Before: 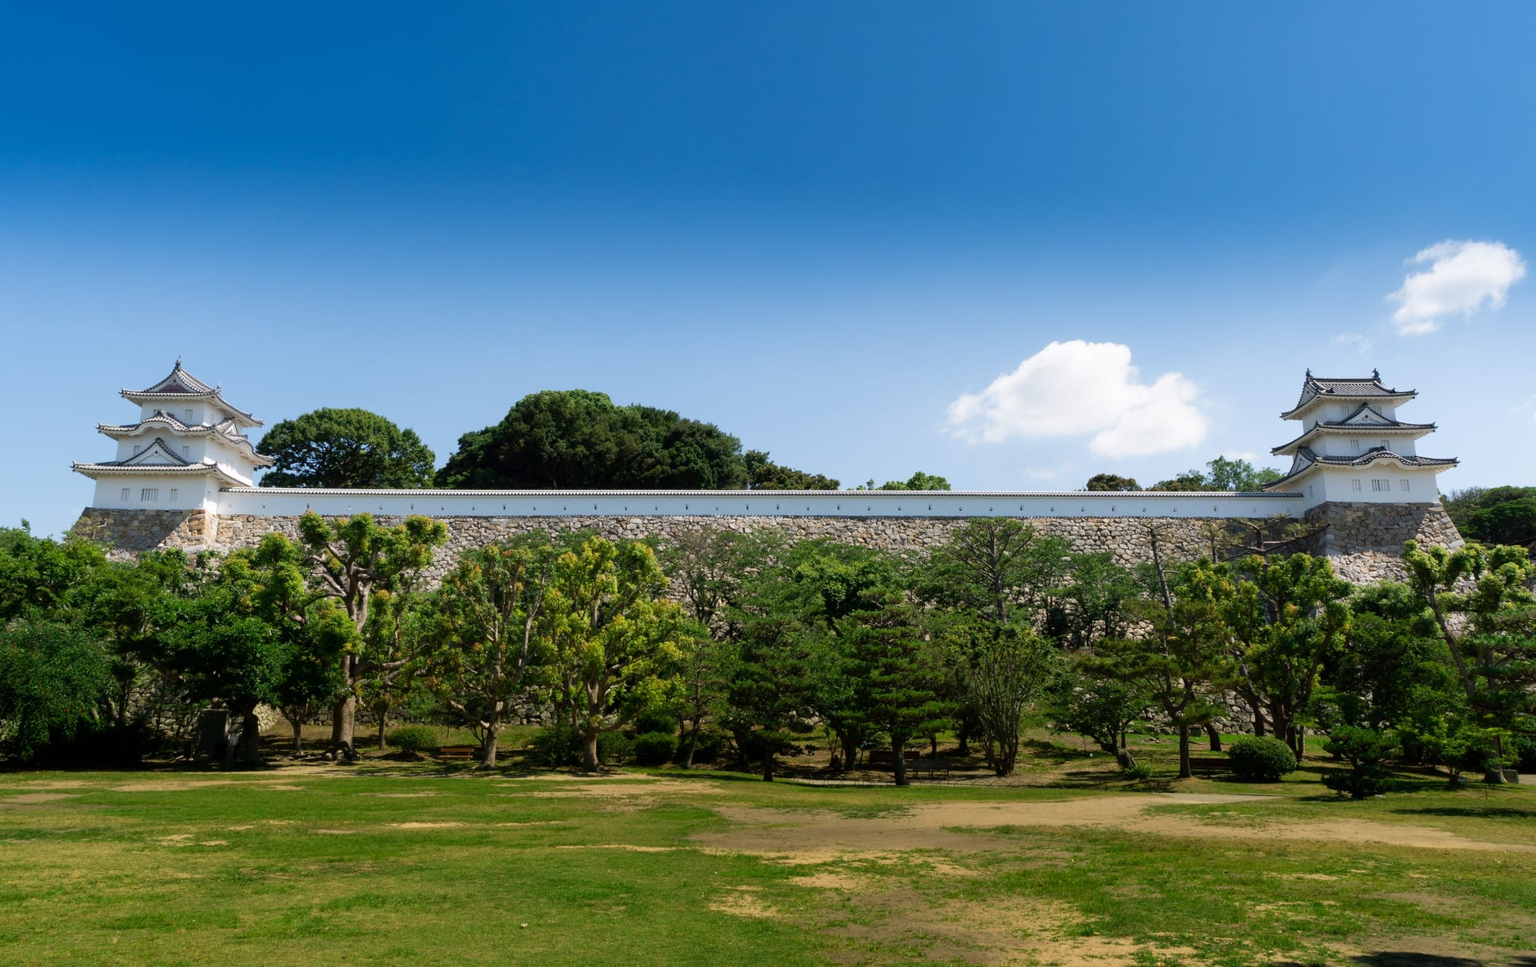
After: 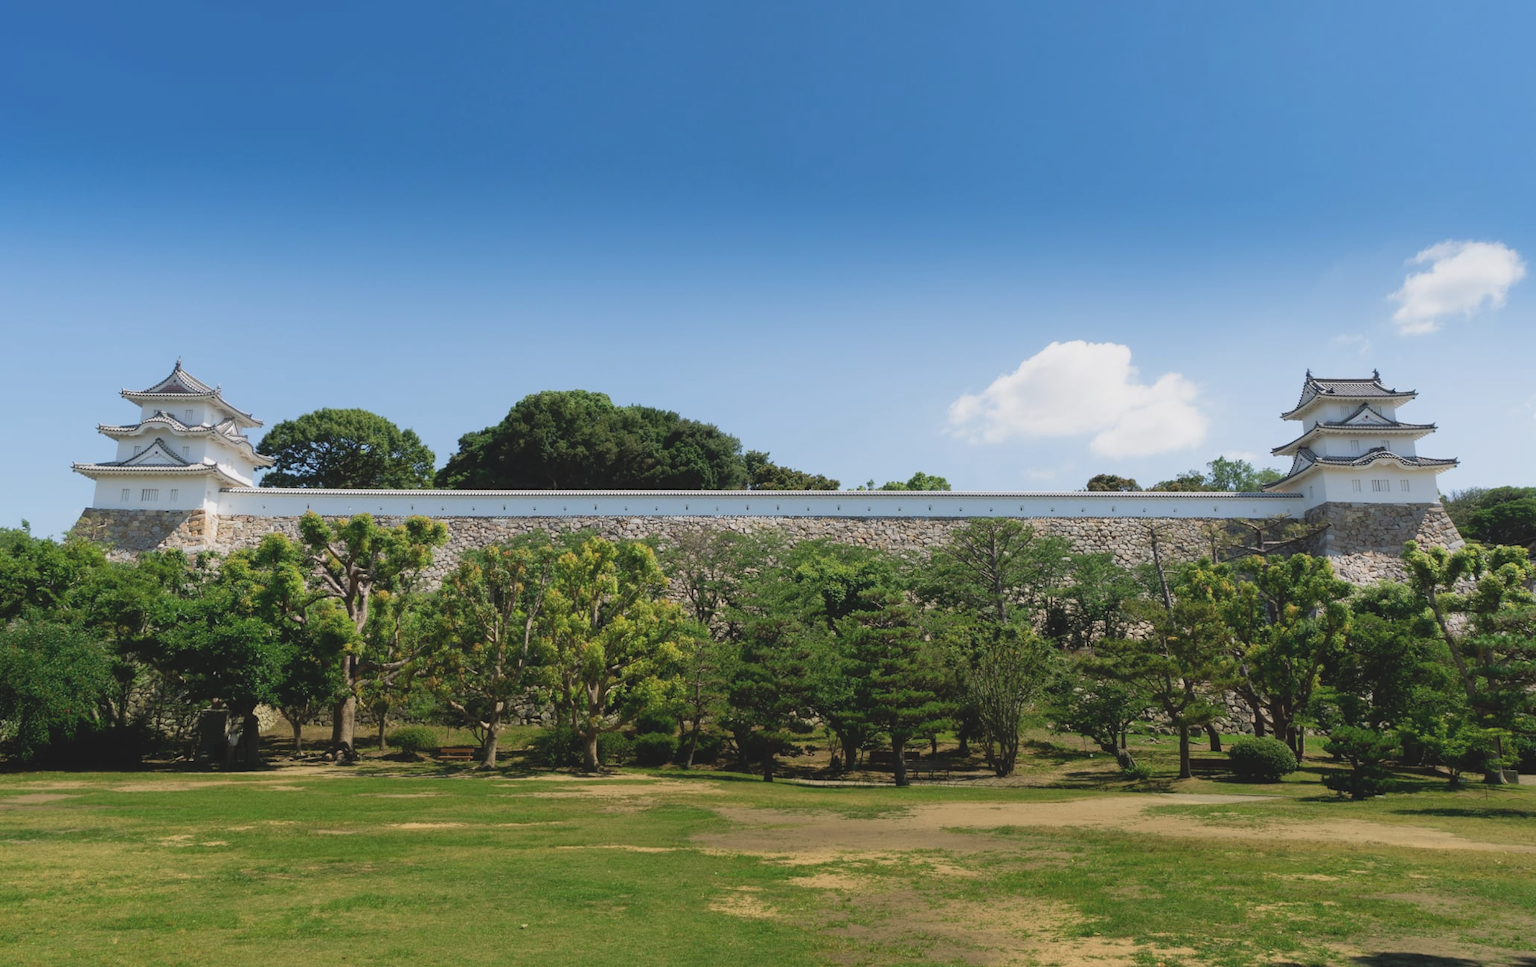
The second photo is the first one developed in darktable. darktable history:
contrast brightness saturation: contrast -0.16, brightness 0.052, saturation -0.132
